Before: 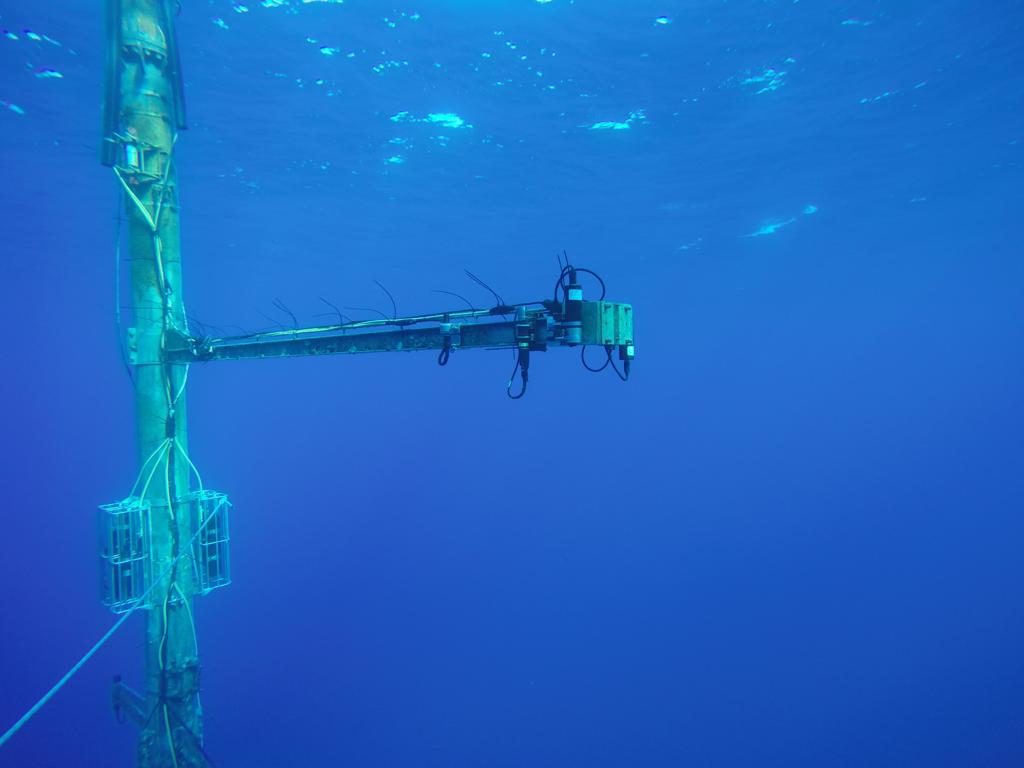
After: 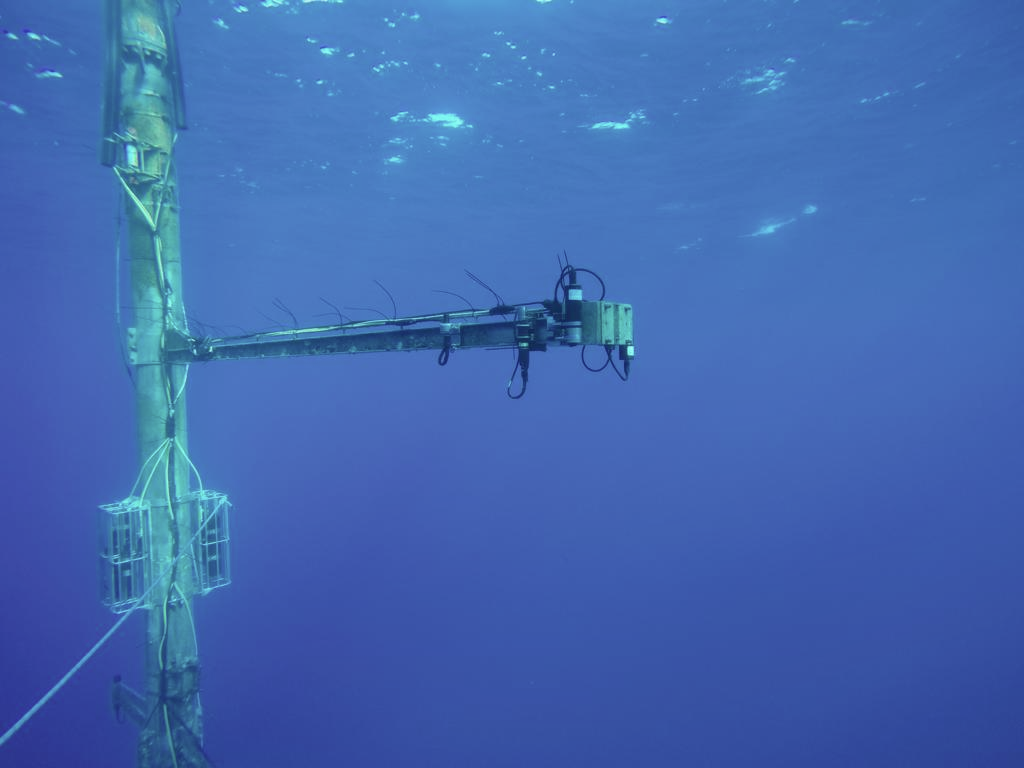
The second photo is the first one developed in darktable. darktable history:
color correction: highlights a* 2.84, highlights b* 5, shadows a* -1.97, shadows b* -4.96, saturation 0.768
shadows and highlights: radius 128.12, shadows 30.54, highlights -30.7, low approximation 0.01, soften with gaussian
